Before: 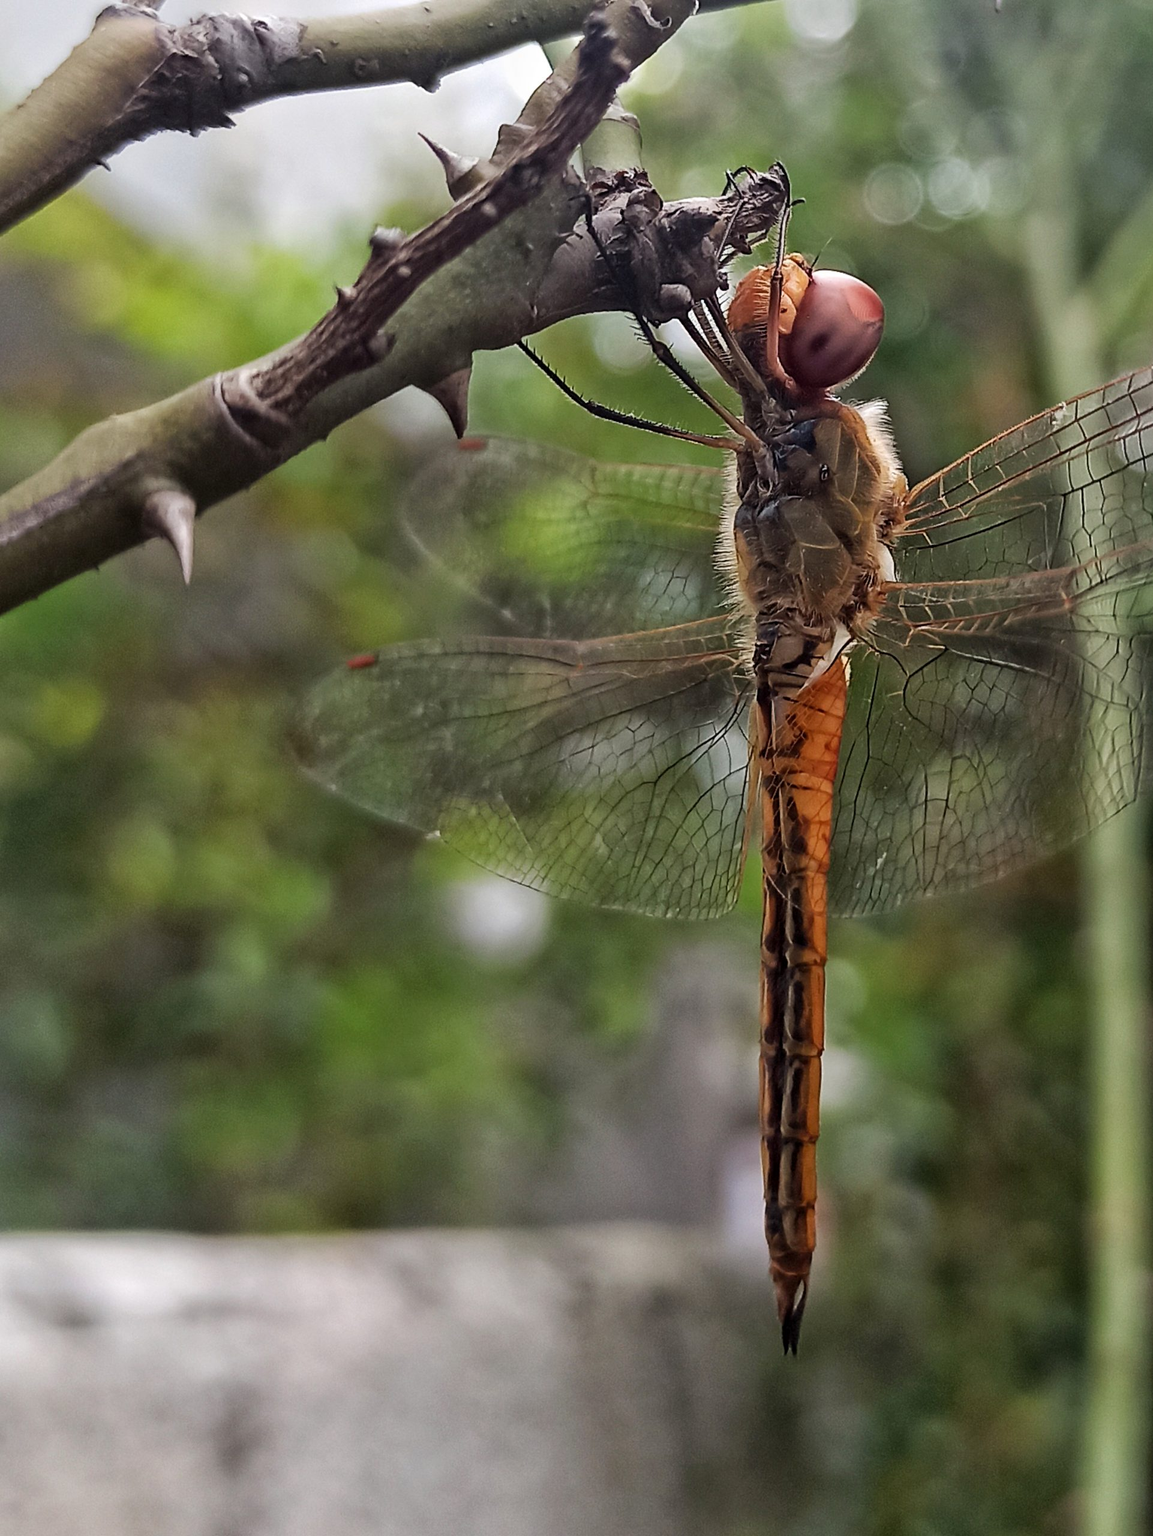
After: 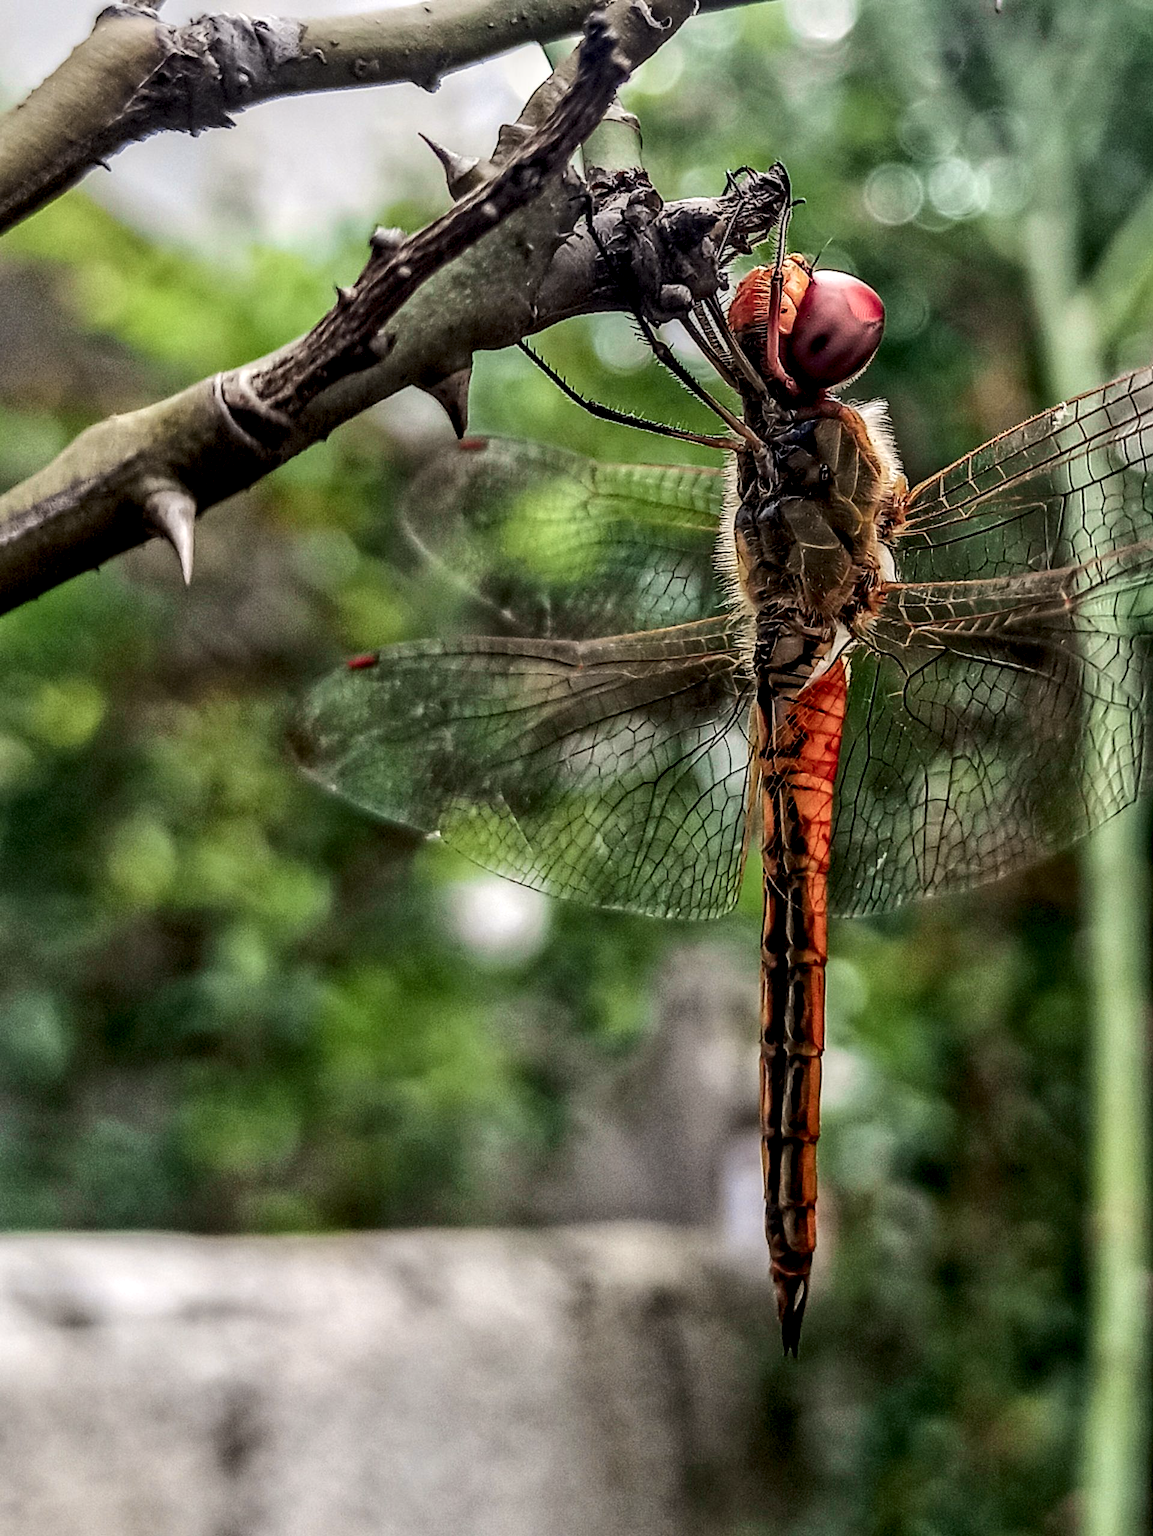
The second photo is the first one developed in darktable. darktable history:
local contrast: highlights 0%, shadows 0%, detail 182%
tone curve: curves: ch0 [(0, 0) (0.068, 0.031) (0.175, 0.132) (0.337, 0.304) (0.498, 0.511) (0.748, 0.762) (0.993, 0.954)]; ch1 [(0, 0) (0.294, 0.184) (0.359, 0.34) (0.362, 0.35) (0.43, 0.41) (0.476, 0.457) (0.499, 0.5) (0.529, 0.523) (0.677, 0.762) (1, 1)]; ch2 [(0, 0) (0.431, 0.419) (0.495, 0.502) (0.524, 0.534) (0.557, 0.56) (0.634, 0.654) (0.728, 0.722) (1, 1)], color space Lab, independent channels, preserve colors none
